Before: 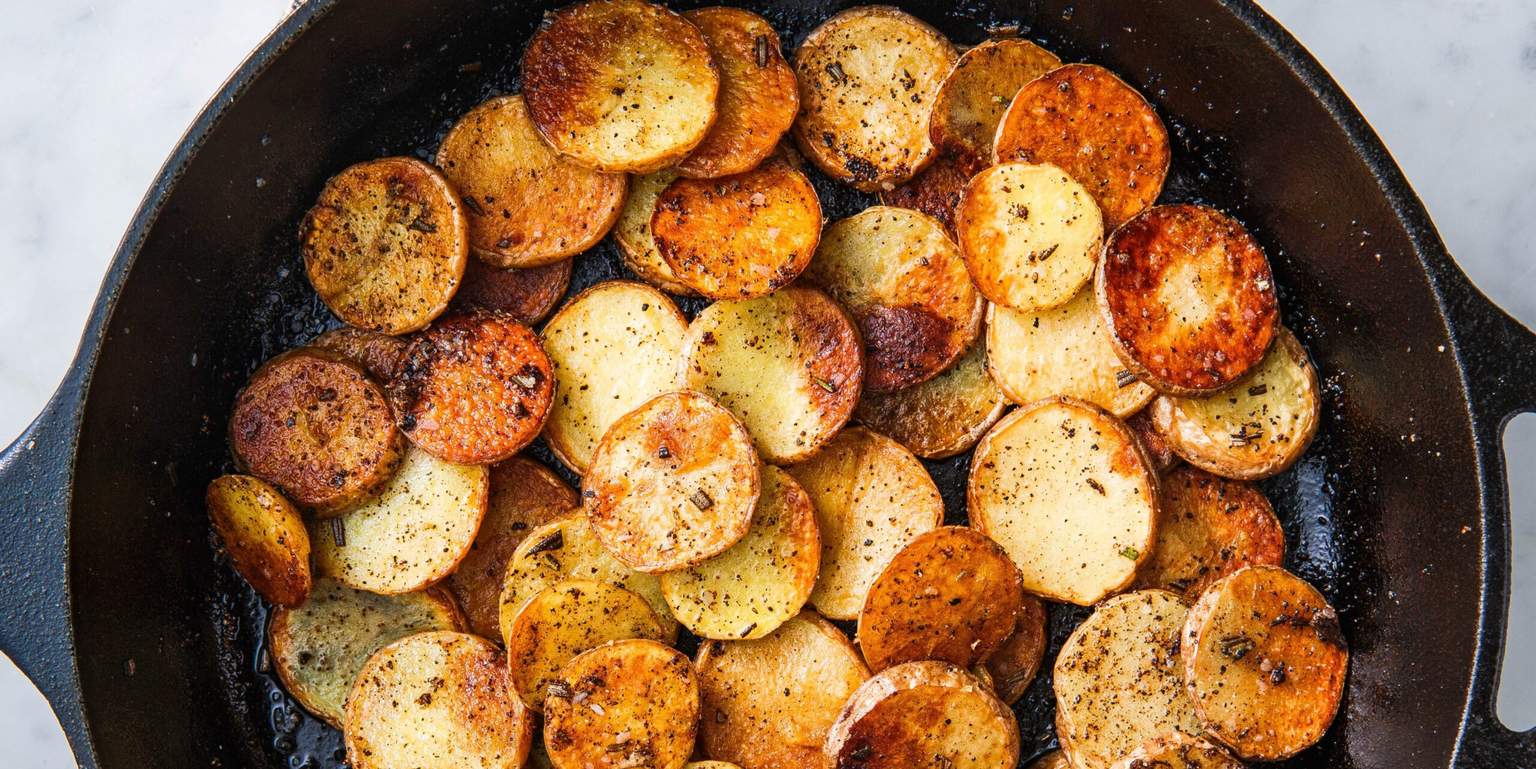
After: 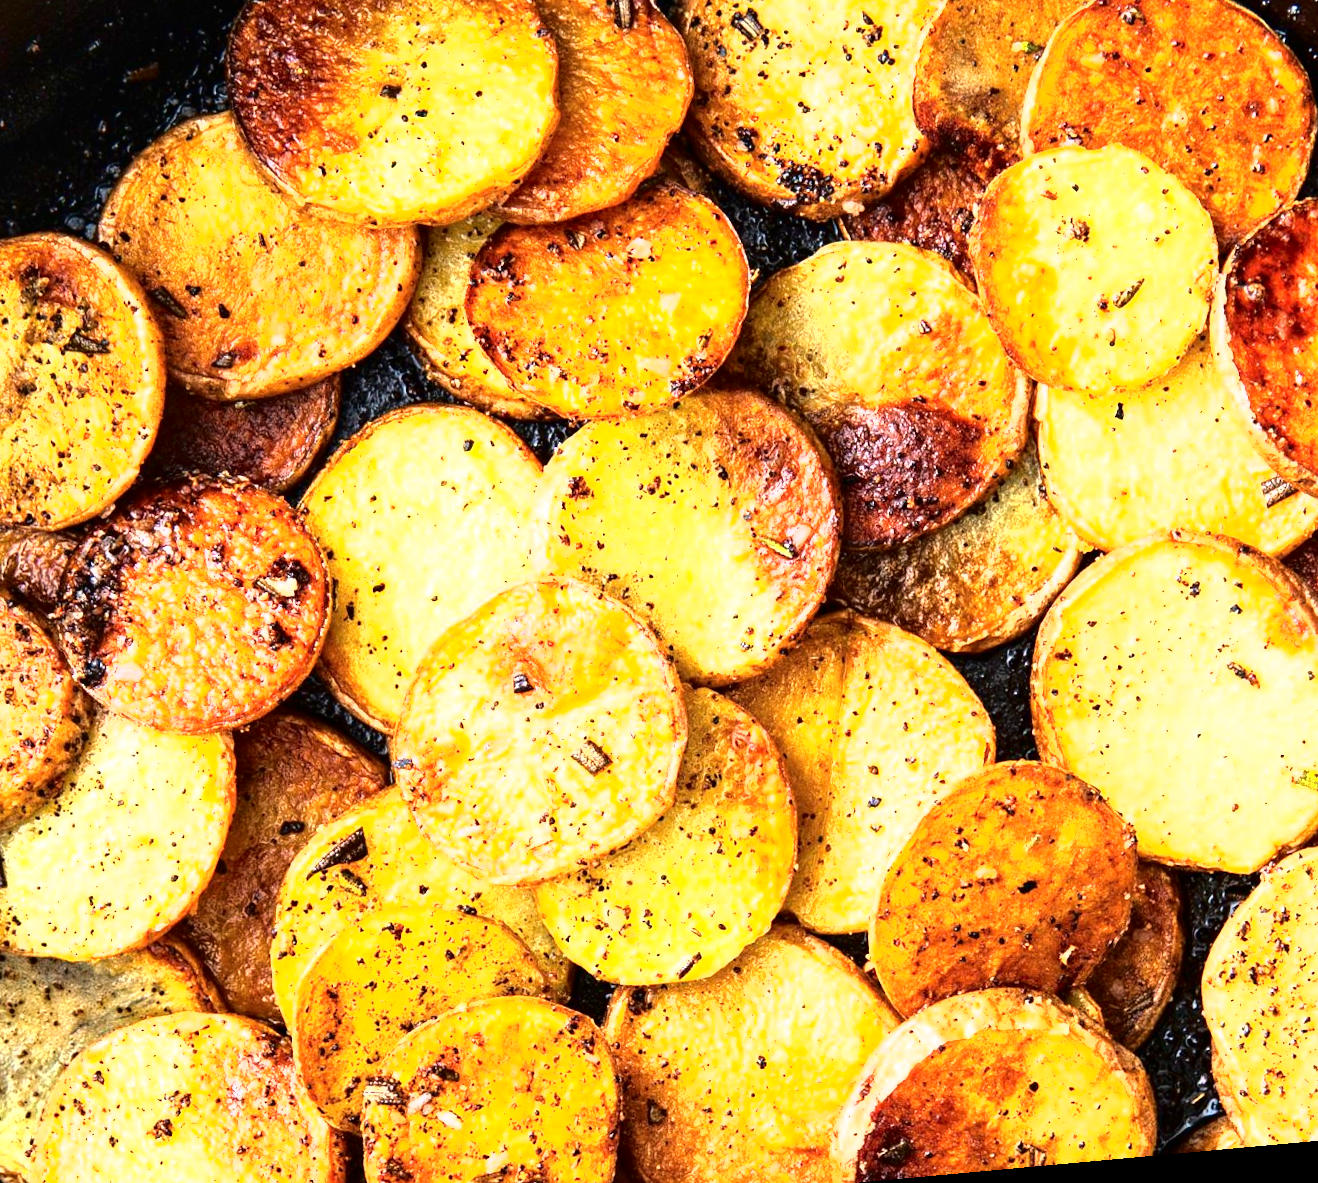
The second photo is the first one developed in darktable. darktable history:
tone equalizer: -8 EV -0.417 EV, -7 EV -0.389 EV, -6 EV -0.333 EV, -5 EV -0.222 EV, -3 EV 0.222 EV, -2 EV 0.333 EV, -1 EV 0.389 EV, +0 EV 0.417 EV, edges refinement/feathering 500, mask exposure compensation -1.57 EV, preserve details no
exposure: black level correction 0, exposure 1.2 EV, compensate highlight preservation false
crop and rotate: angle 0.02°, left 24.353%, top 13.219%, right 26.156%, bottom 8.224%
rotate and perspective: rotation -5.2°, automatic cropping off
fill light: exposure -2 EV, width 8.6
